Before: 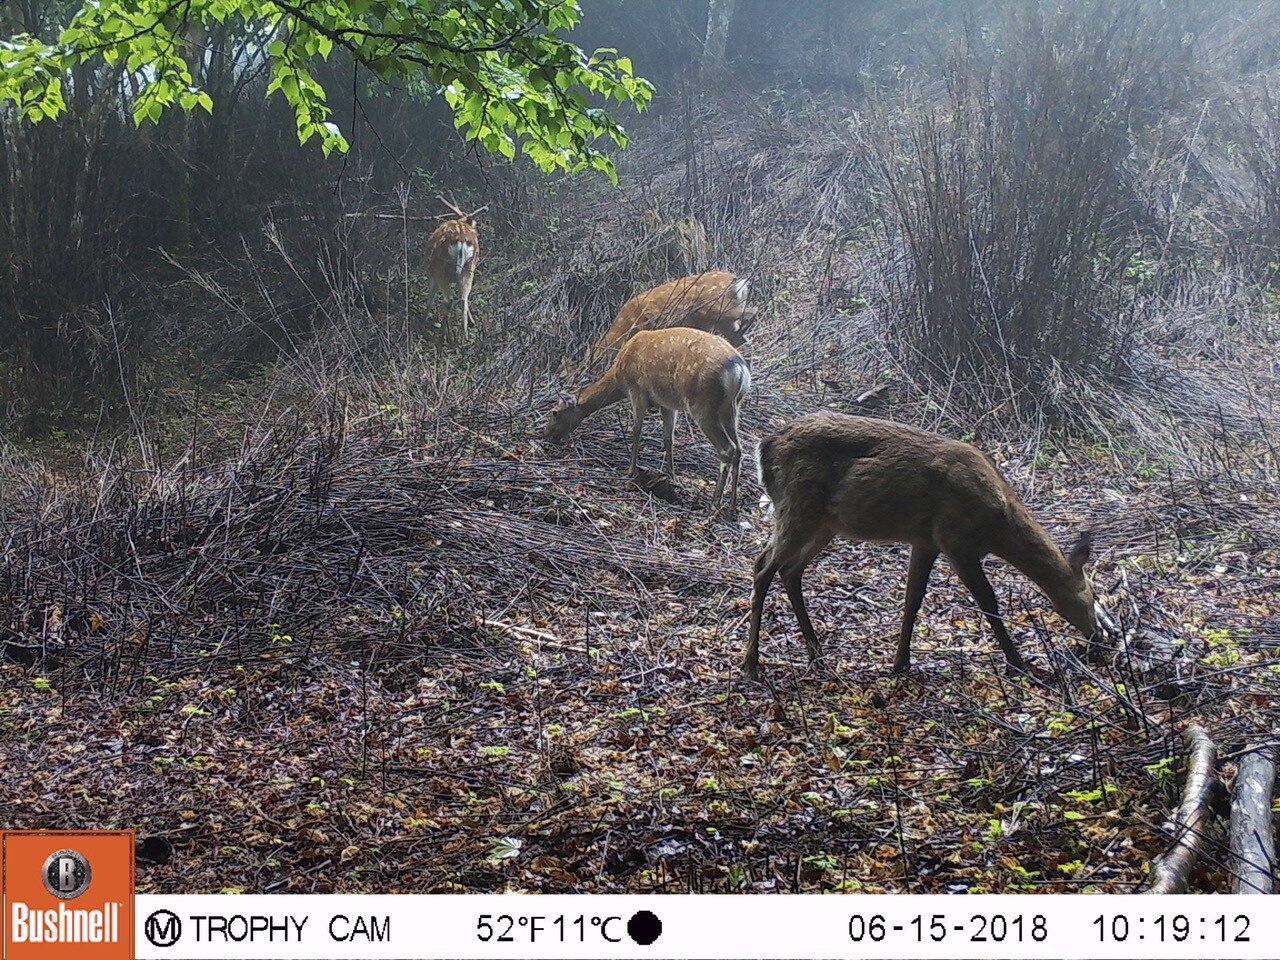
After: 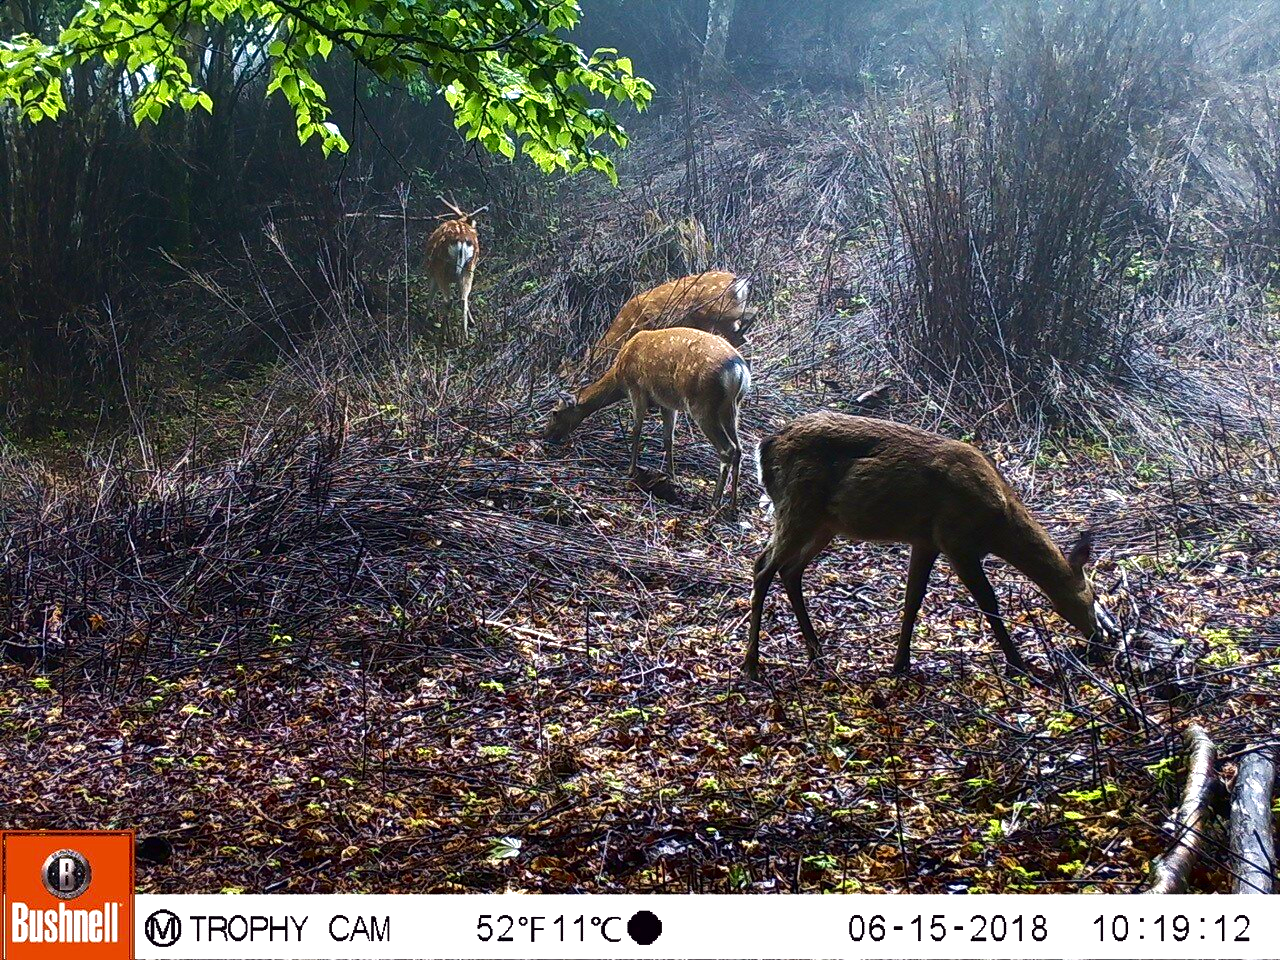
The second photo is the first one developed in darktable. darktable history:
exposure: exposure 0.6 EV, compensate highlight preservation false
velvia: on, module defaults
contrast brightness saturation: contrast 0.1, brightness -0.26, saturation 0.14
